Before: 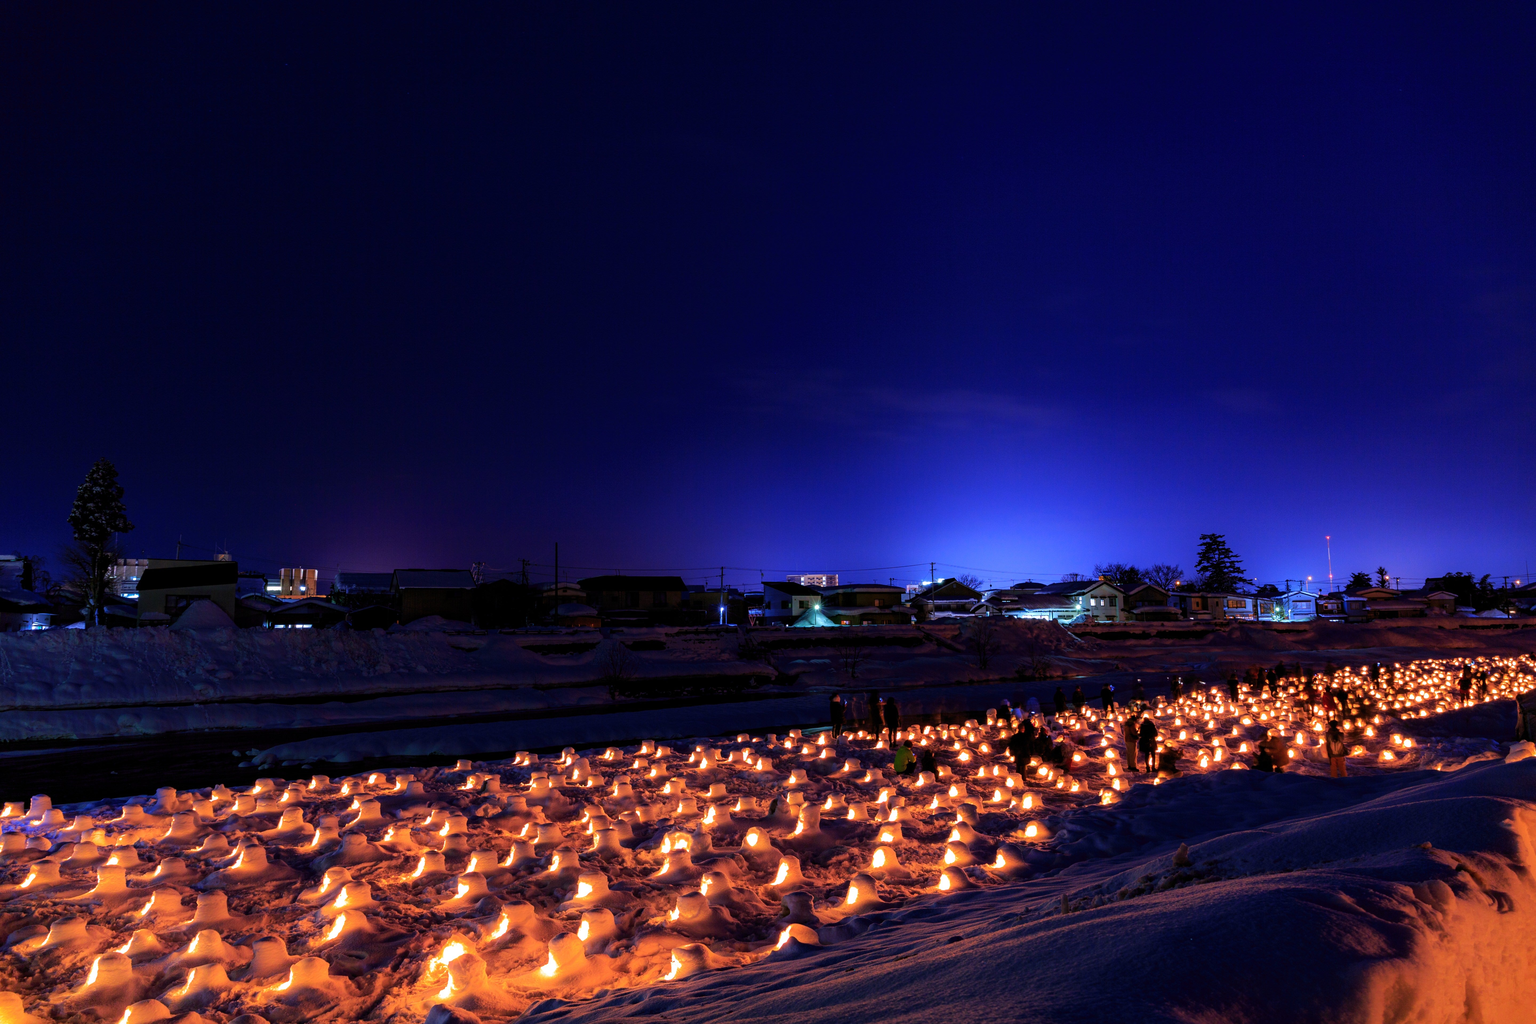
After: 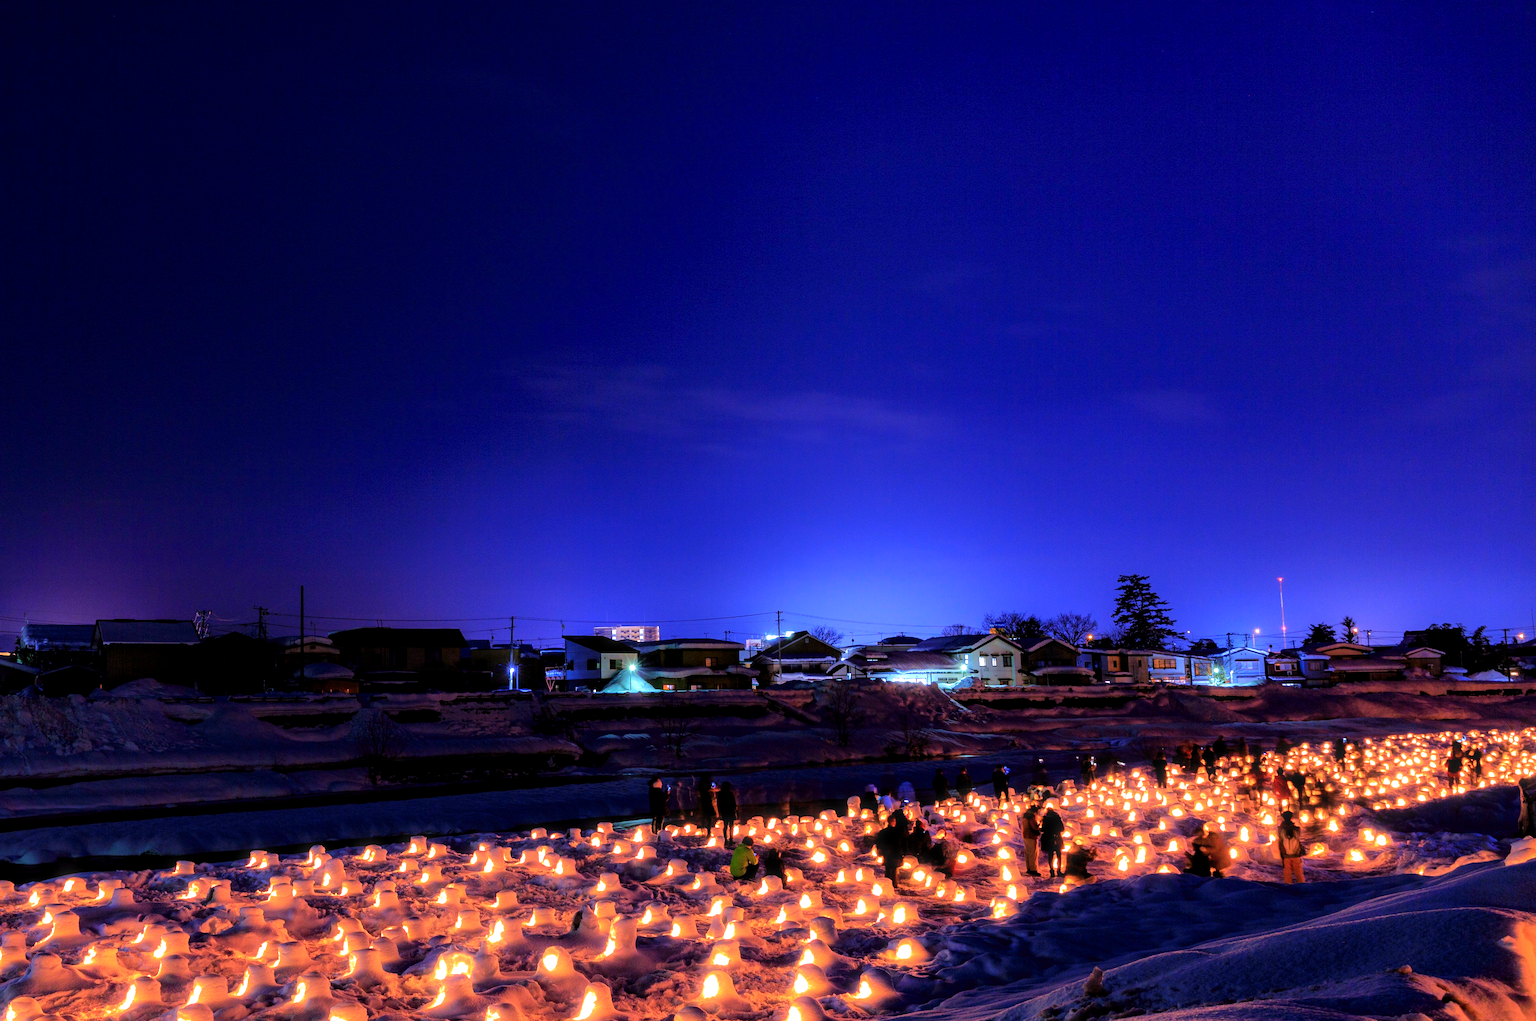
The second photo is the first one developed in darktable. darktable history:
bloom: size 5%, threshold 95%, strength 15%
exposure: black level correction 0.001, exposure 0.14 EV, compensate highlight preservation false
crop and rotate: left 20.74%, top 7.912%, right 0.375%, bottom 13.378%
tone equalizer: -7 EV 0.15 EV, -6 EV 0.6 EV, -5 EV 1.15 EV, -4 EV 1.33 EV, -3 EV 1.15 EV, -2 EV 0.6 EV, -1 EV 0.15 EV, mask exposure compensation -0.5 EV
